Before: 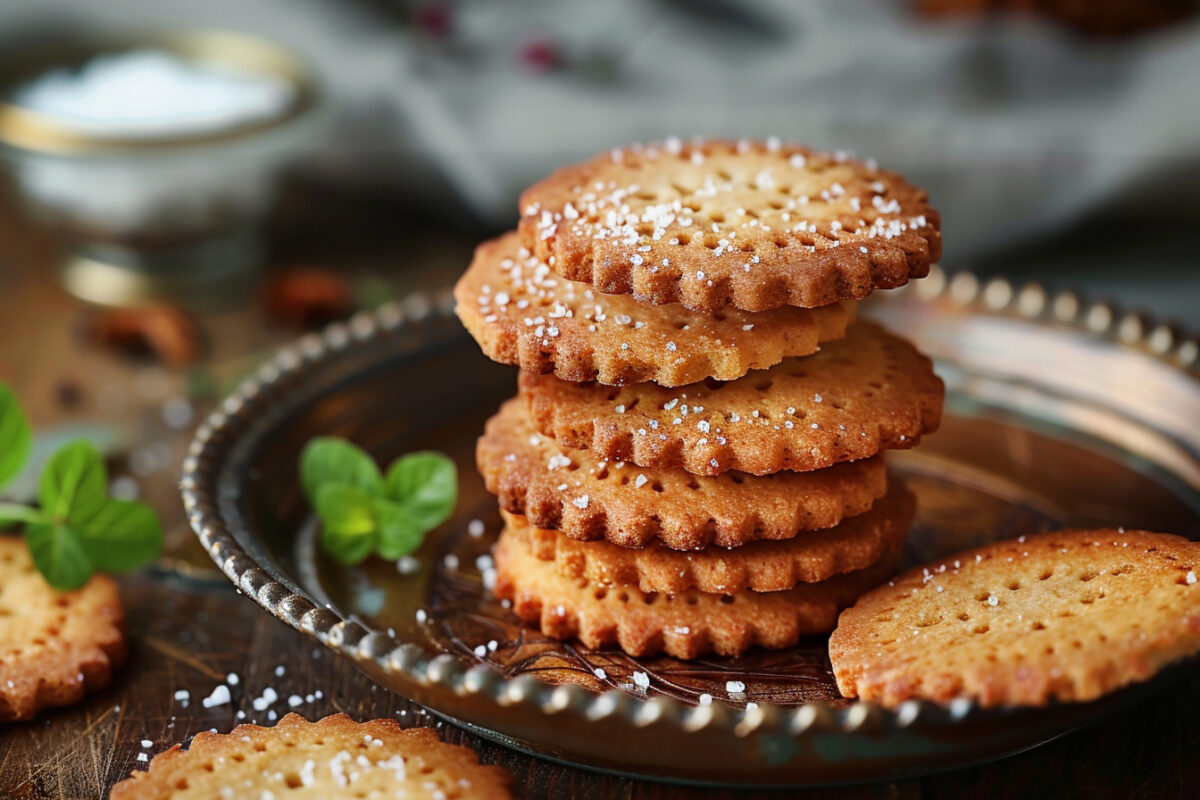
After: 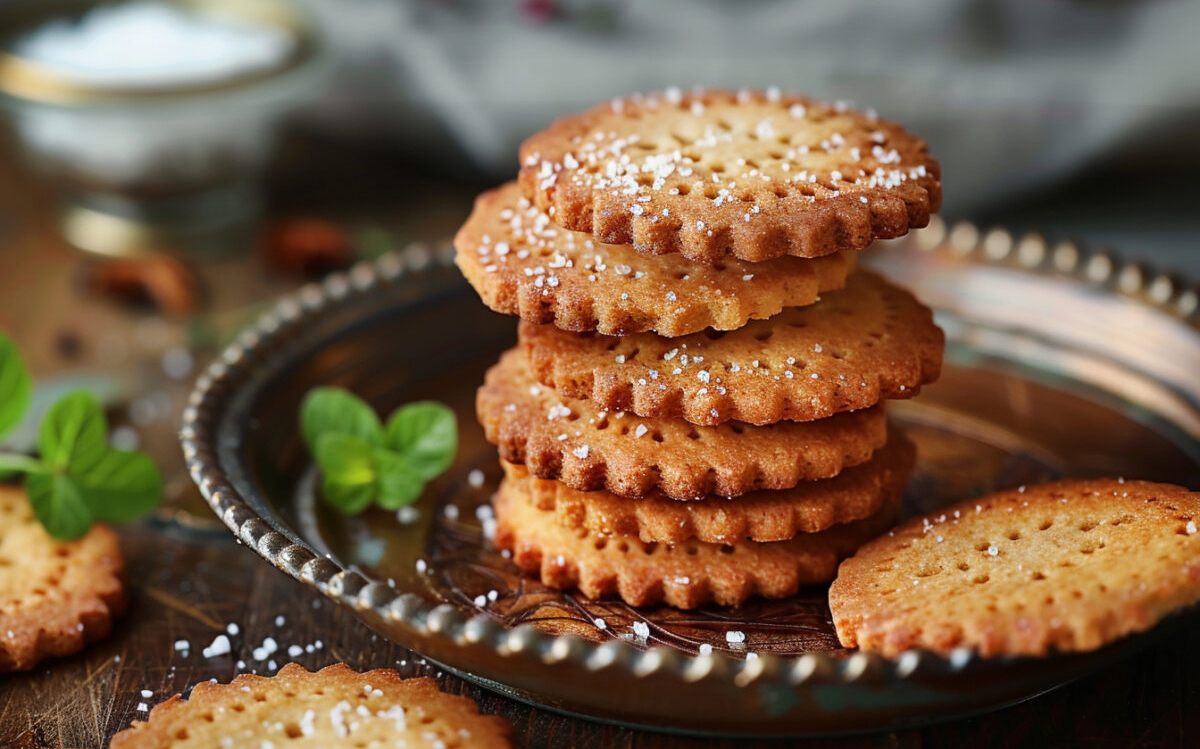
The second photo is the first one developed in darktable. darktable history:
crop and rotate: top 6.359%
